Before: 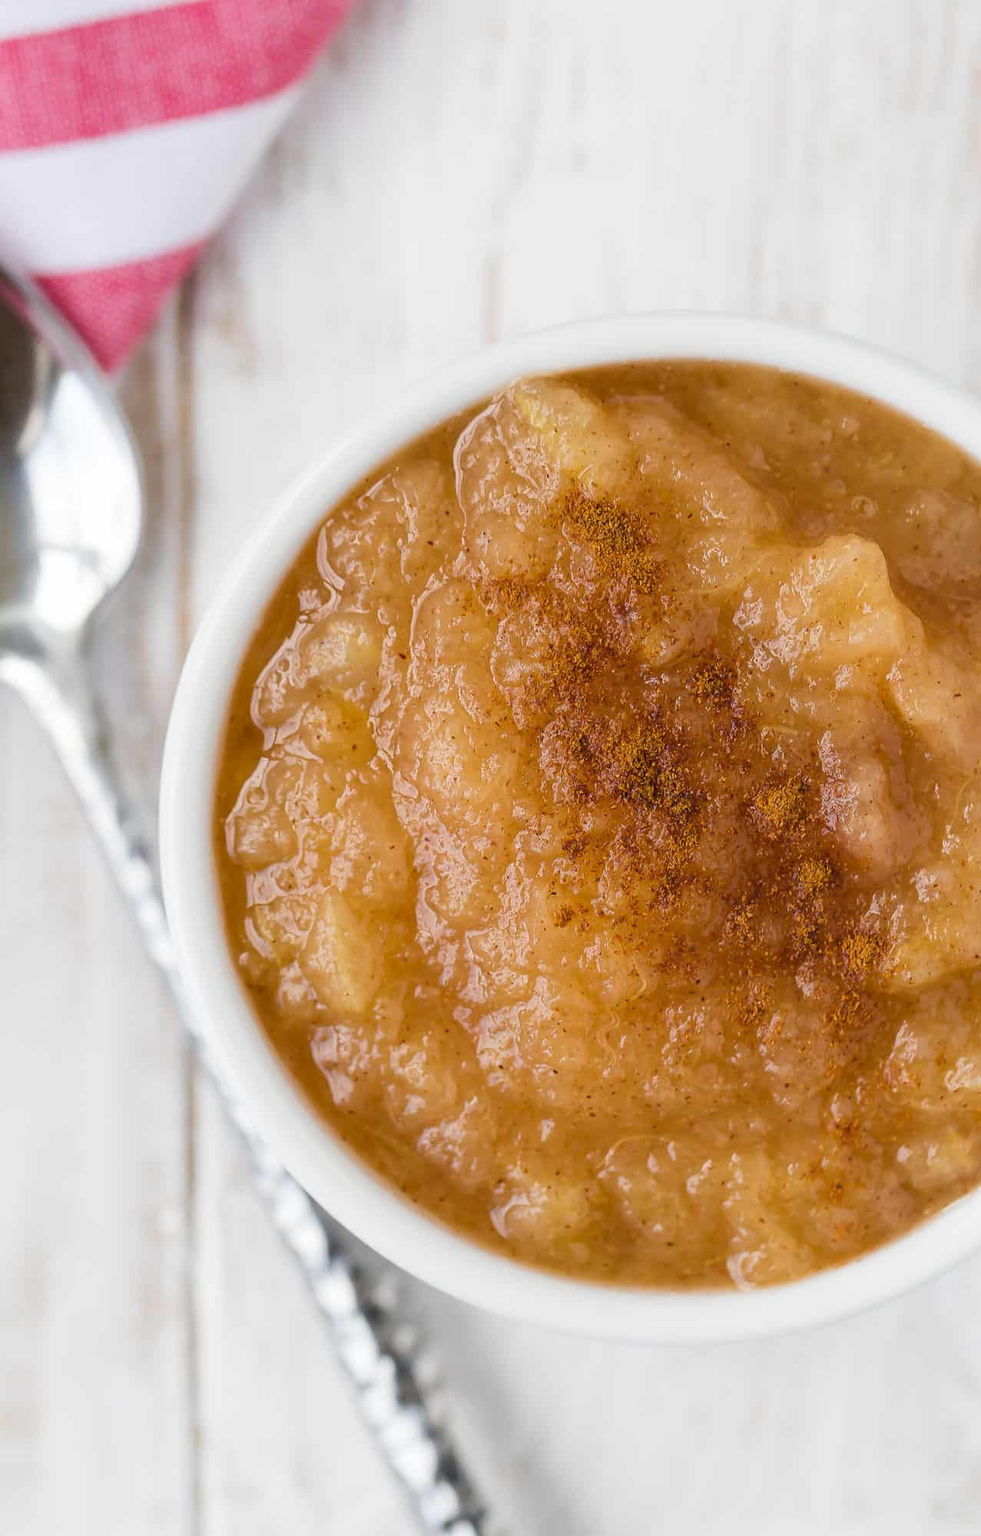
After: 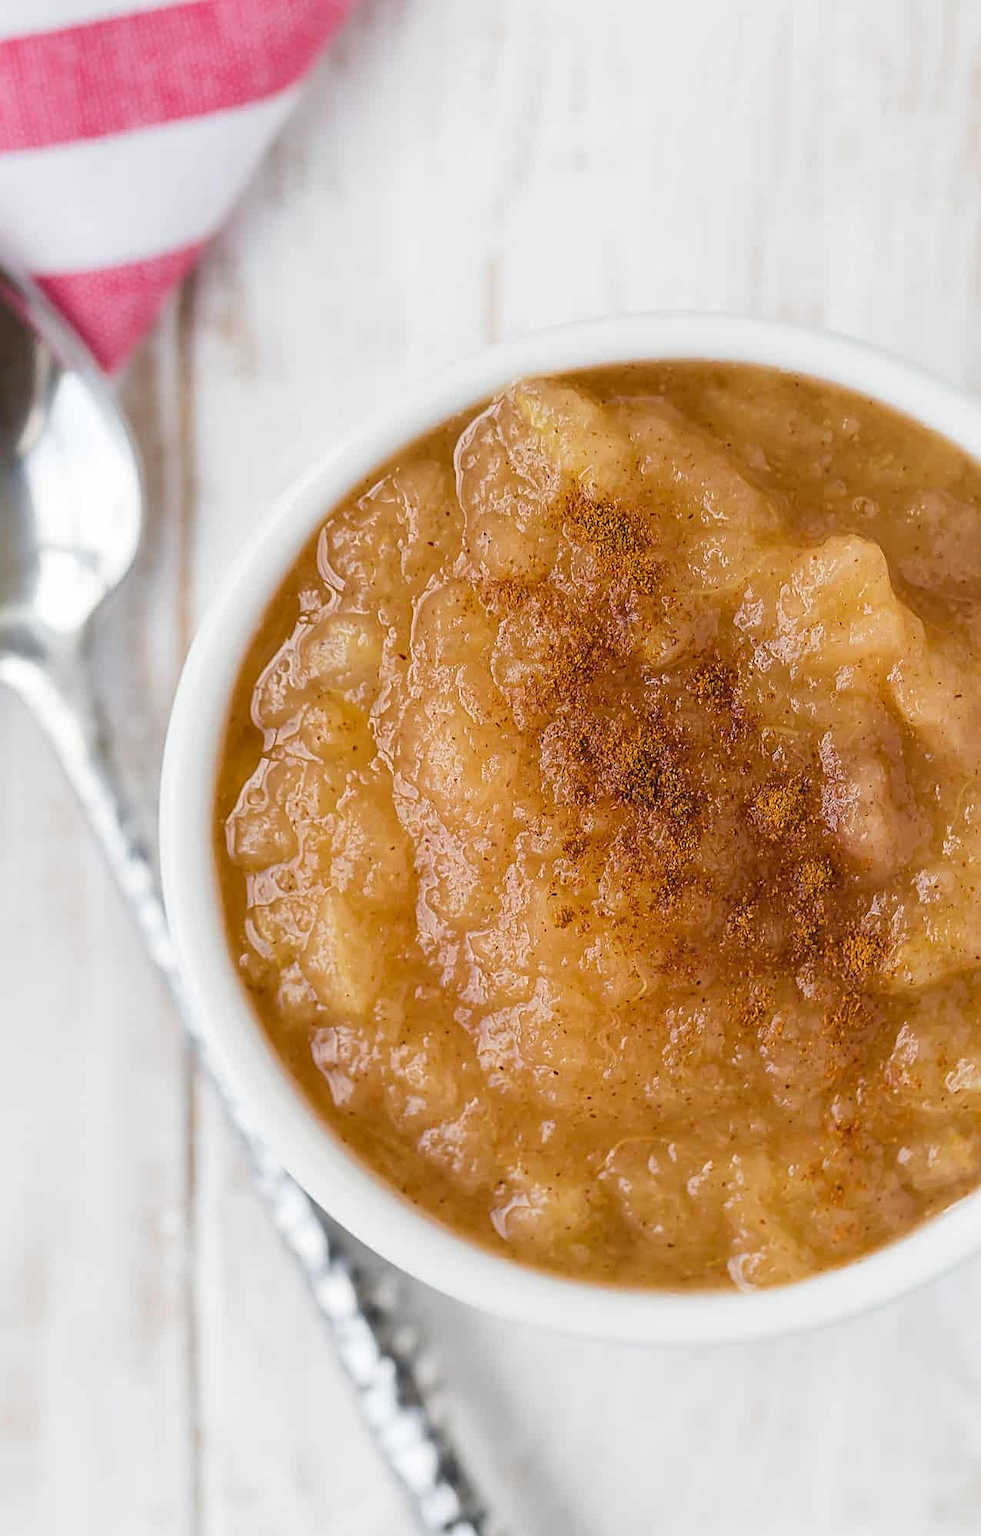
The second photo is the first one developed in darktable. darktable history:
crop: bottom 0.061%
sharpen: on, module defaults
